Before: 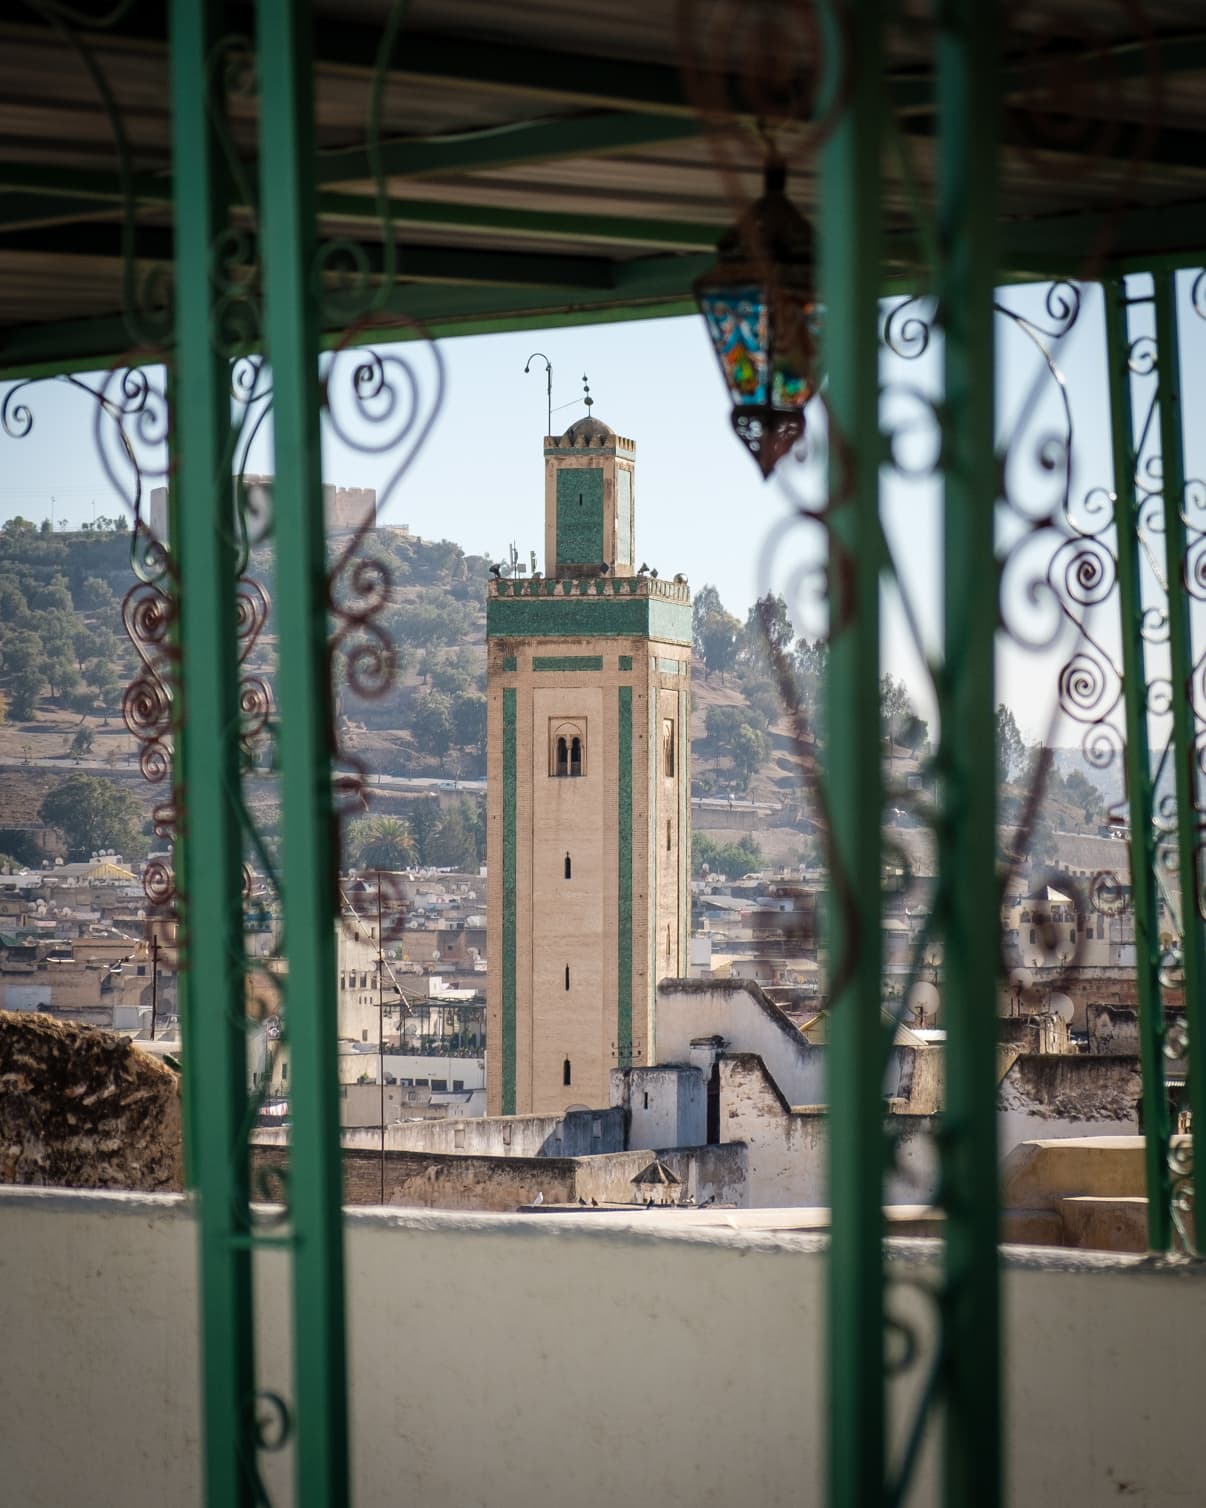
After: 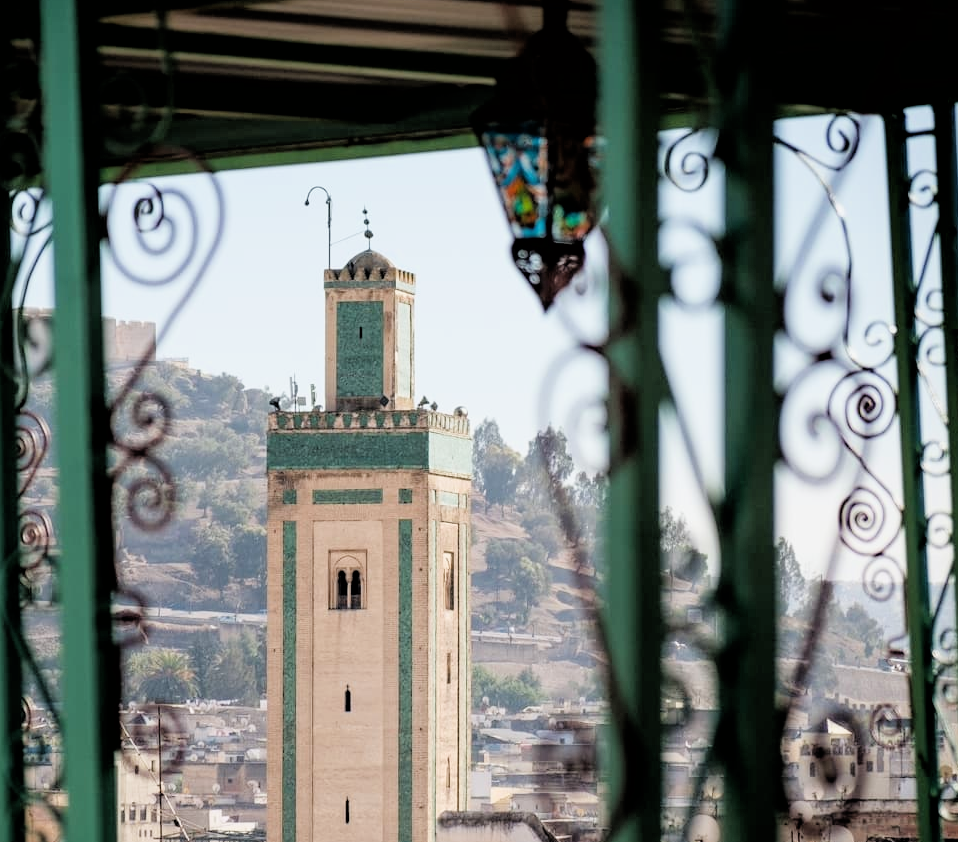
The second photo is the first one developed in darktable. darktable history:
crop: left 18.314%, top 11.125%, right 2.229%, bottom 33.035%
filmic rgb: black relative exposure -3.4 EV, white relative exposure 3.46 EV, hardness 2.36, contrast 1.102
exposure: black level correction 0, exposure 0.5 EV, compensate highlight preservation false
